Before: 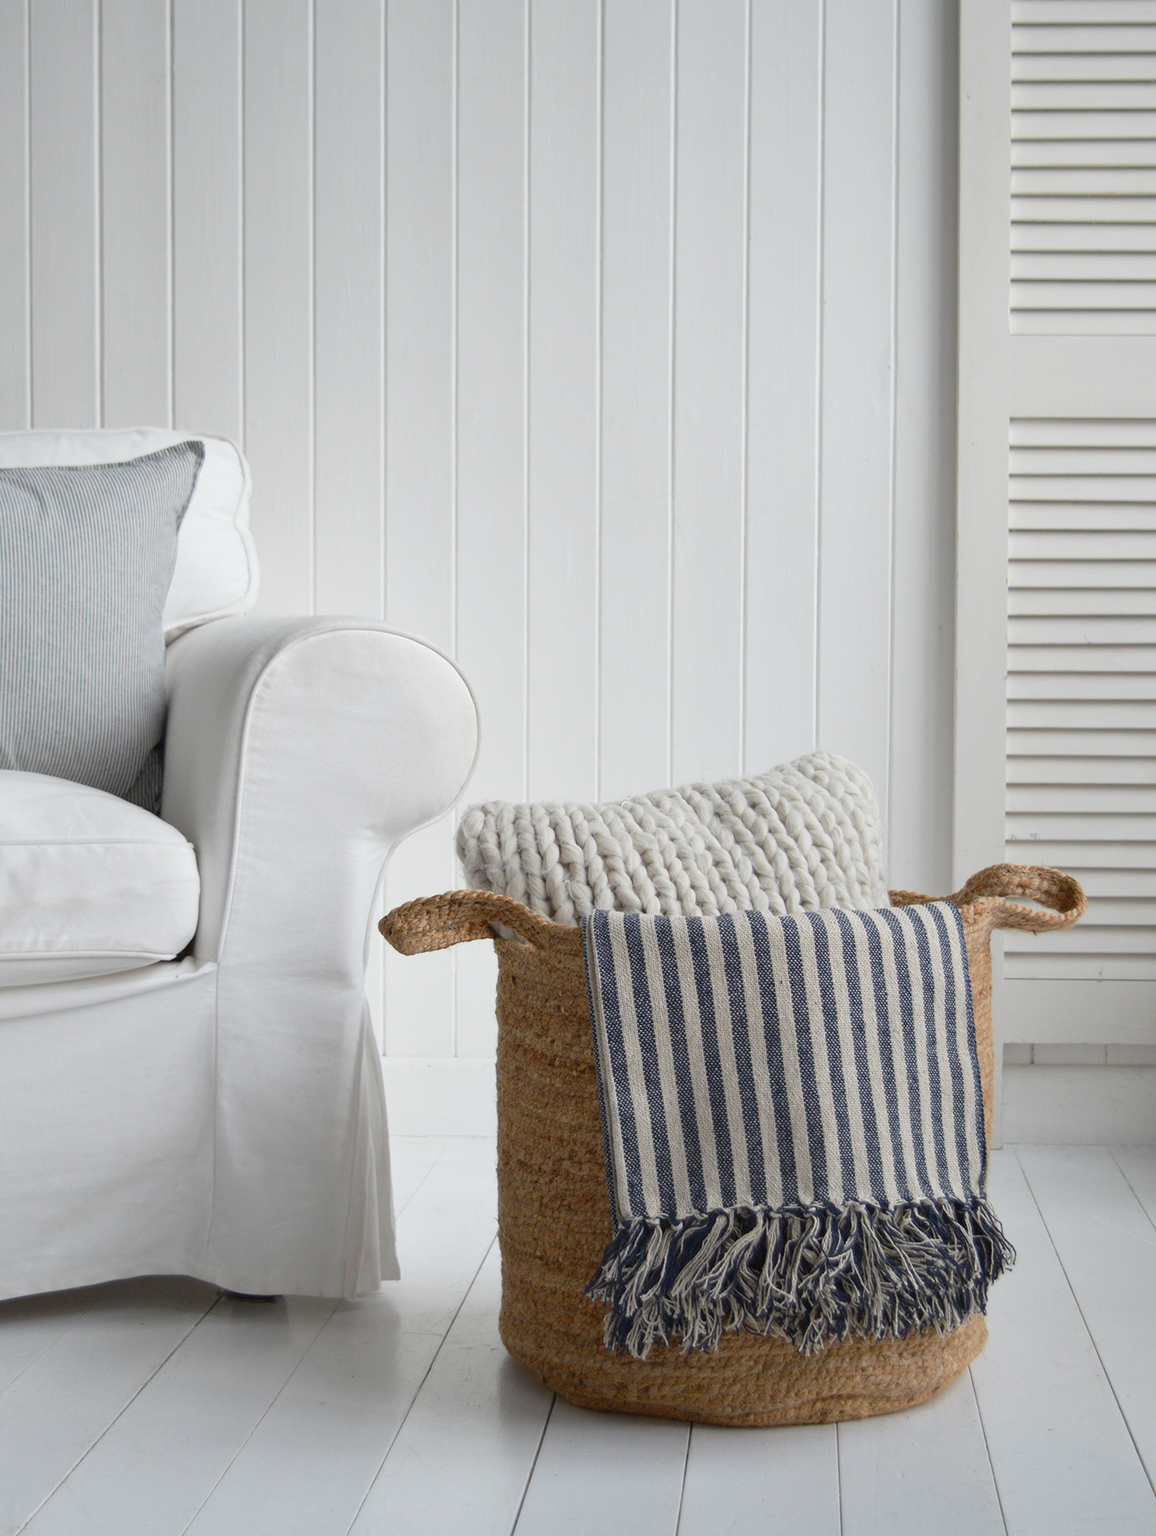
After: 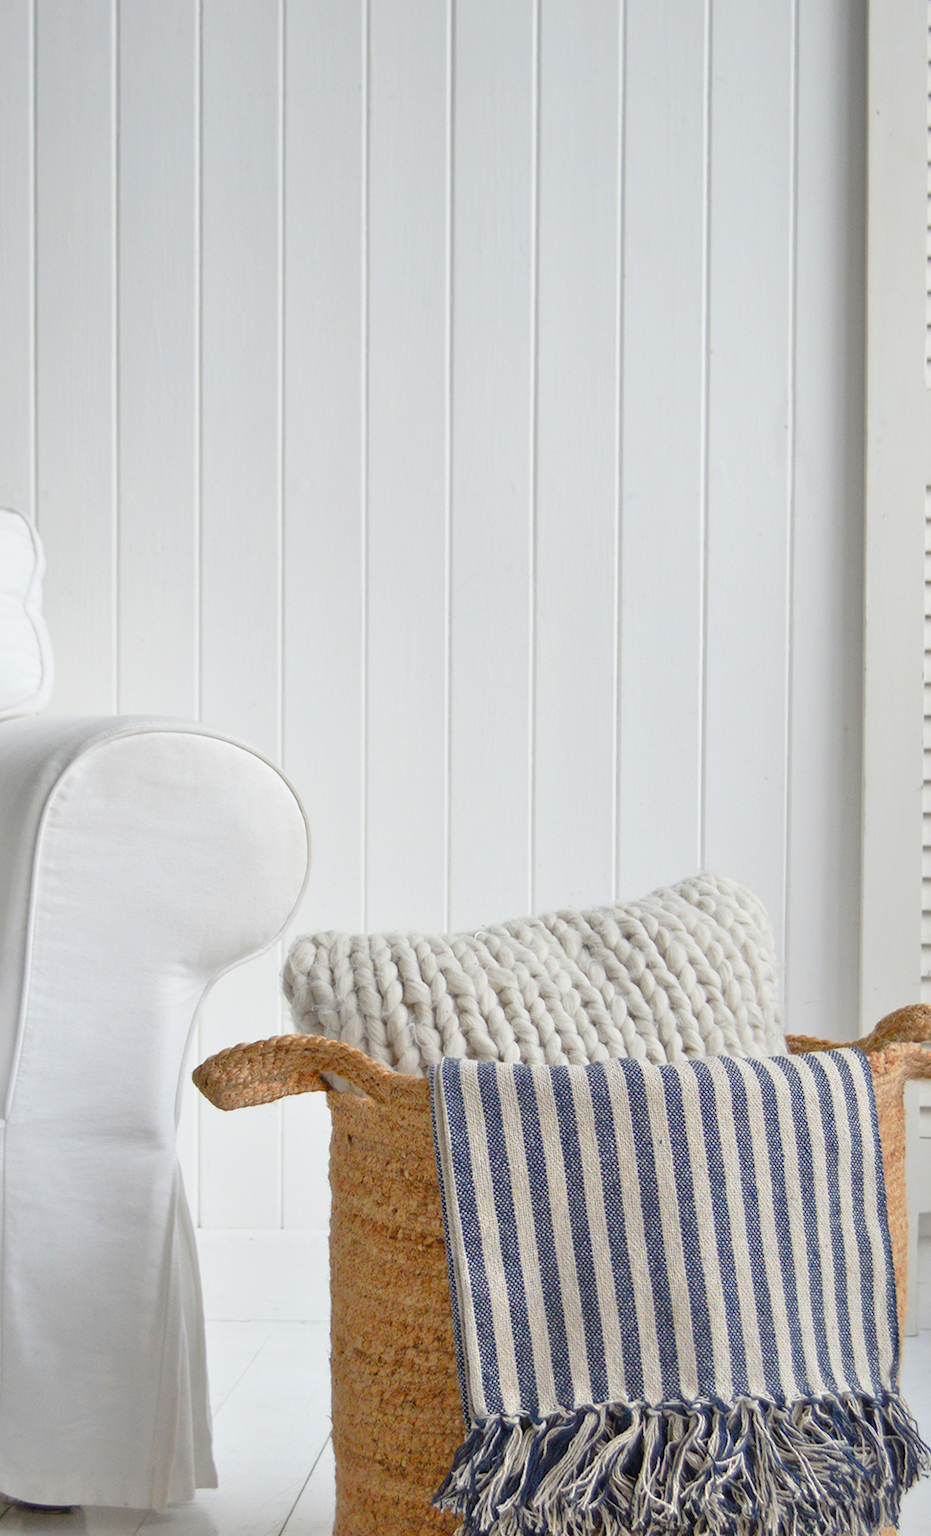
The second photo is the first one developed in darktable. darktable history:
crop: left 18.479%, right 12.2%, bottom 13.971%
tone equalizer: -7 EV 0.15 EV, -6 EV 0.6 EV, -5 EV 1.15 EV, -4 EV 1.33 EV, -3 EV 1.15 EV, -2 EV 0.6 EV, -1 EV 0.15 EV, mask exposure compensation -0.5 EV
contrast brightness saturation: contrast 0.08, saturation 0.2
